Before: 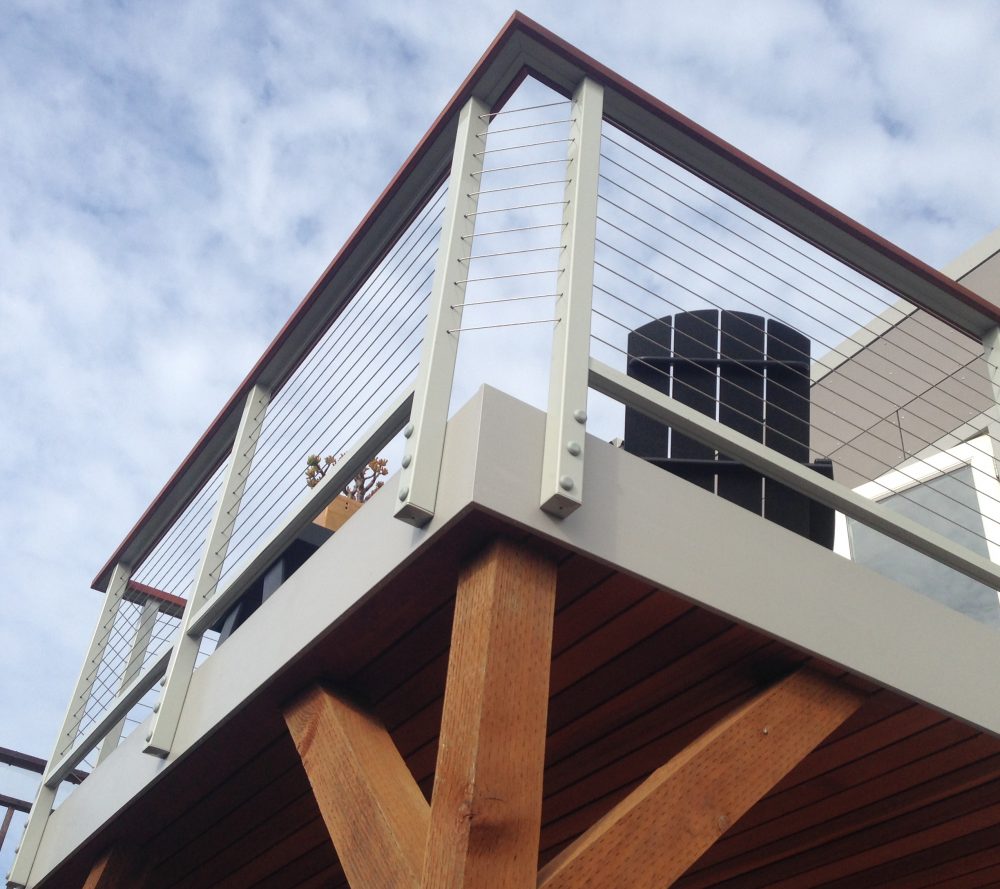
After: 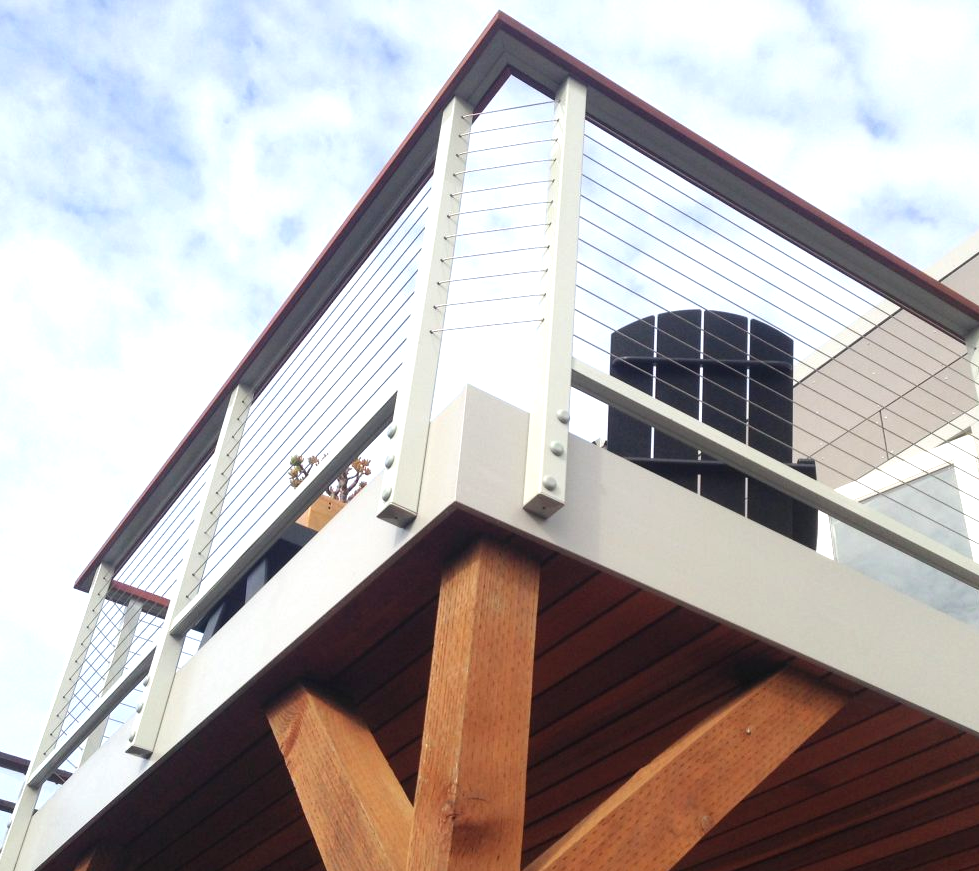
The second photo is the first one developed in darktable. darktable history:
exposure: exposure 0.669 EV, compensate highlight preservation false
crop: left 1.743%, right 0.268%, bottom 2.011%
